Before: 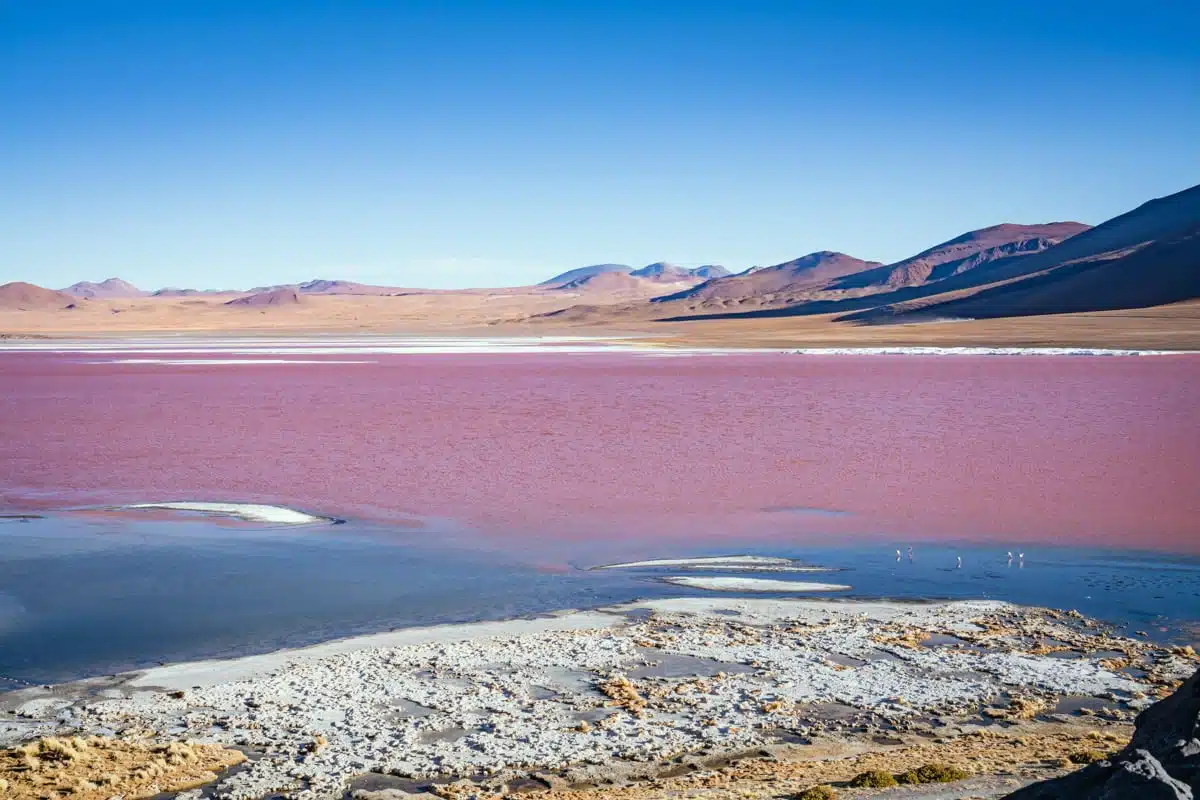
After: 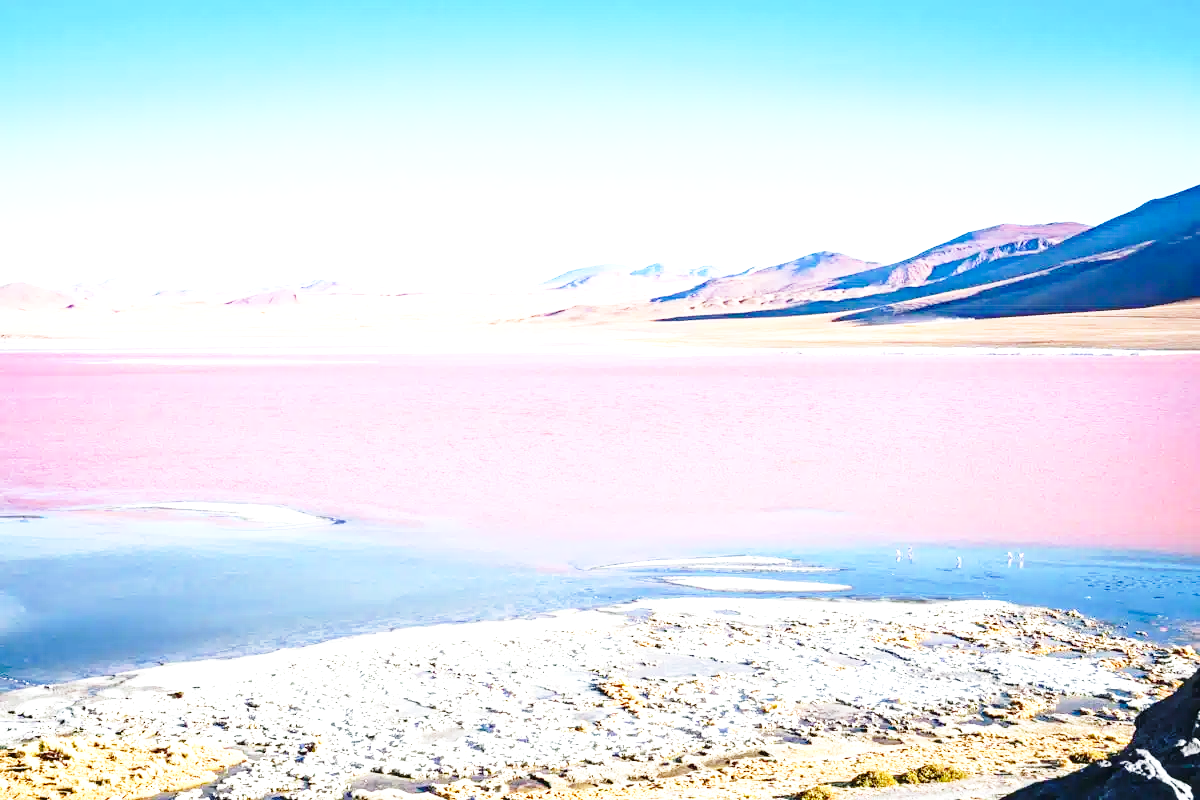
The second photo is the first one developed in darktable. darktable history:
base curve: curves: ch0 [(0, 0) (0.028, 0.03) (0.121, 0.232) (0.46, 0.748) (0.859, 0.968) (1, 1)], preserve colors none
exposure: black level correction 0, exposure 1.332 EV, compensate highlight preservation false
